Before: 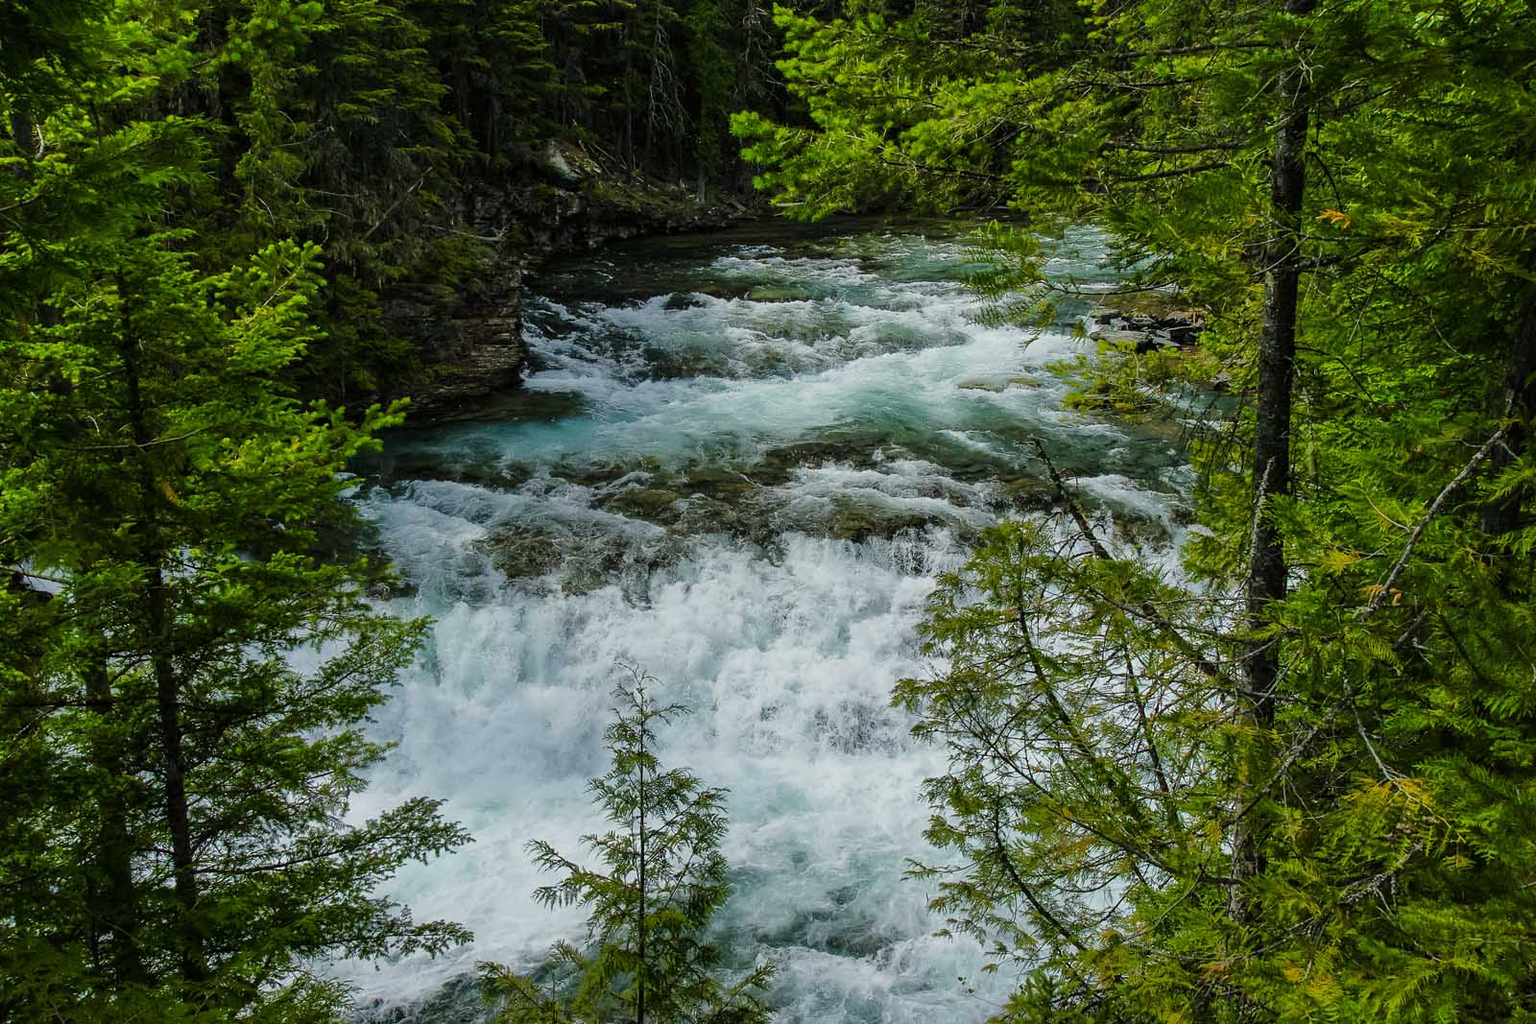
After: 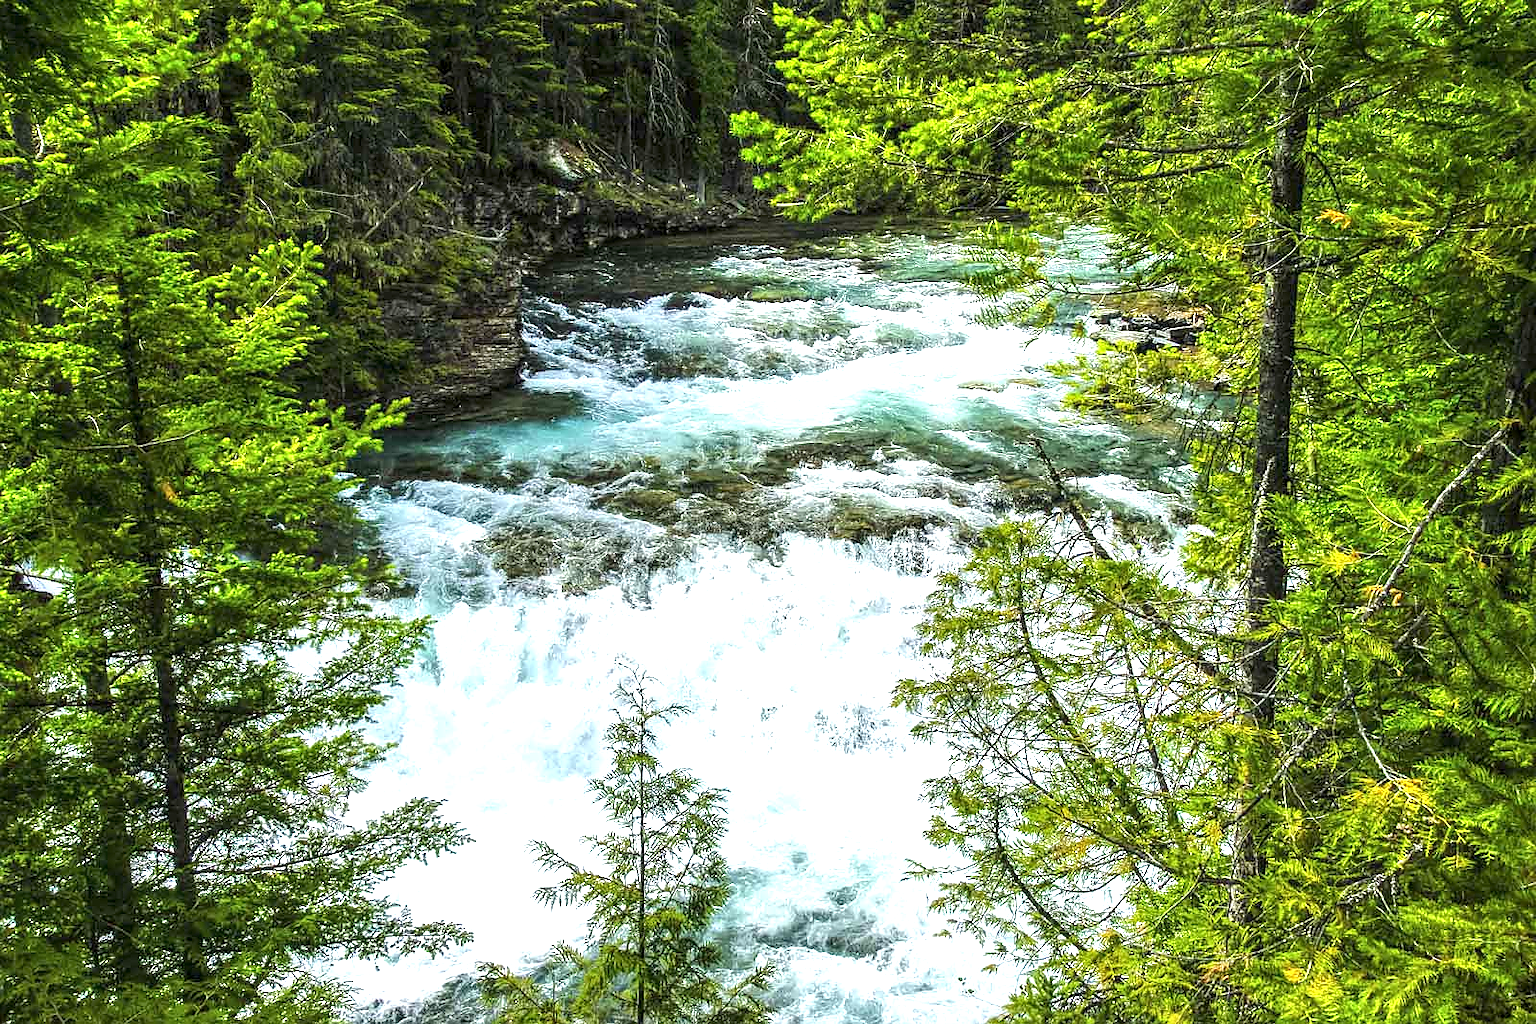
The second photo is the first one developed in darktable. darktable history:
local contrast: on, module defaults
sharpen: radius 0.969, amount 0.604
exposure: black level correction 0, exposure 1.741 EV, compensate exposure bias true, compensate highlight preservation false
